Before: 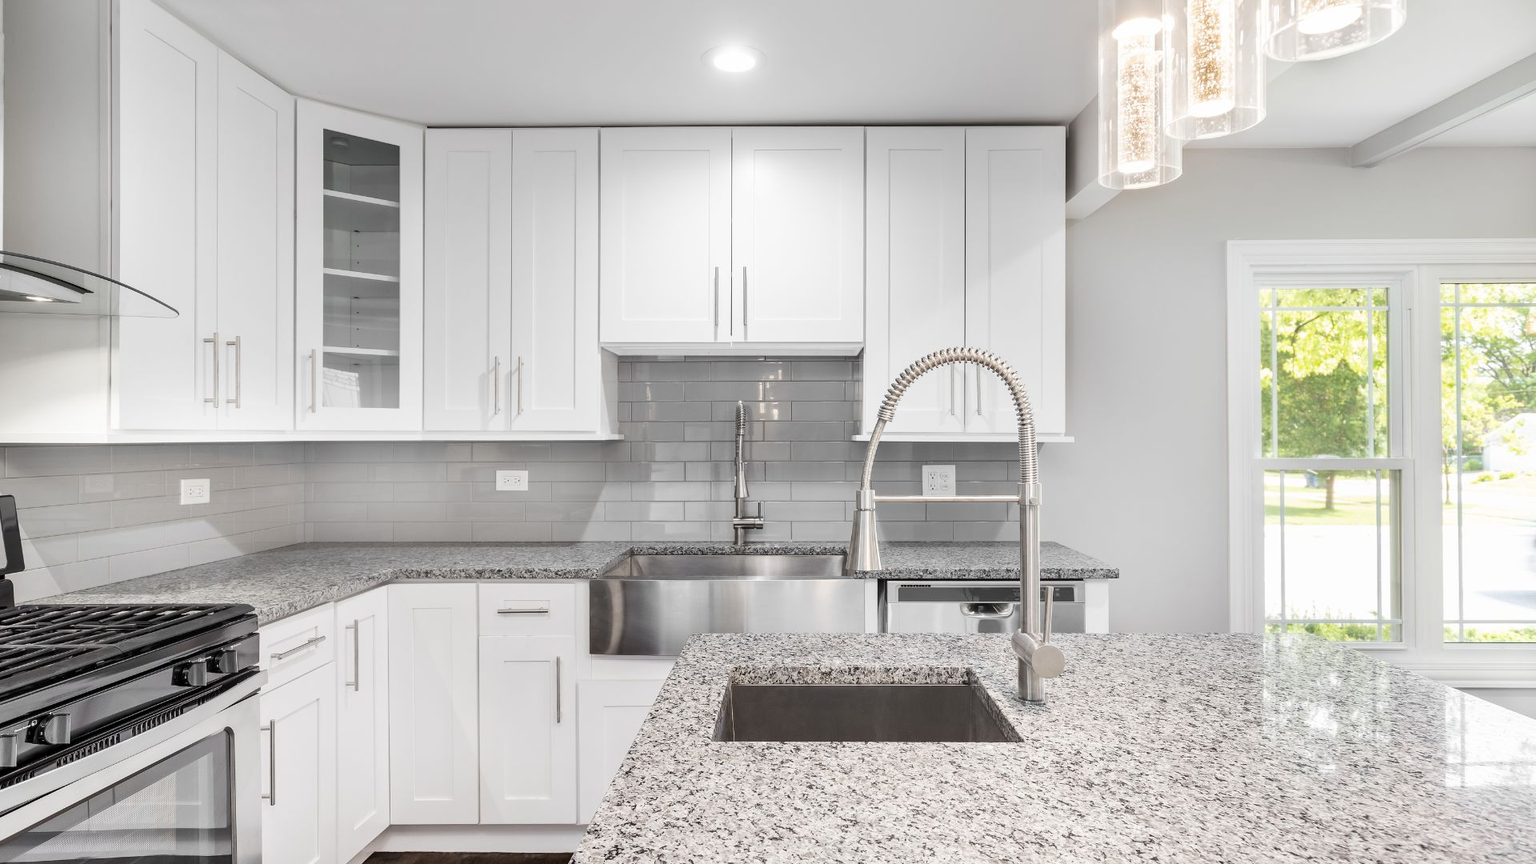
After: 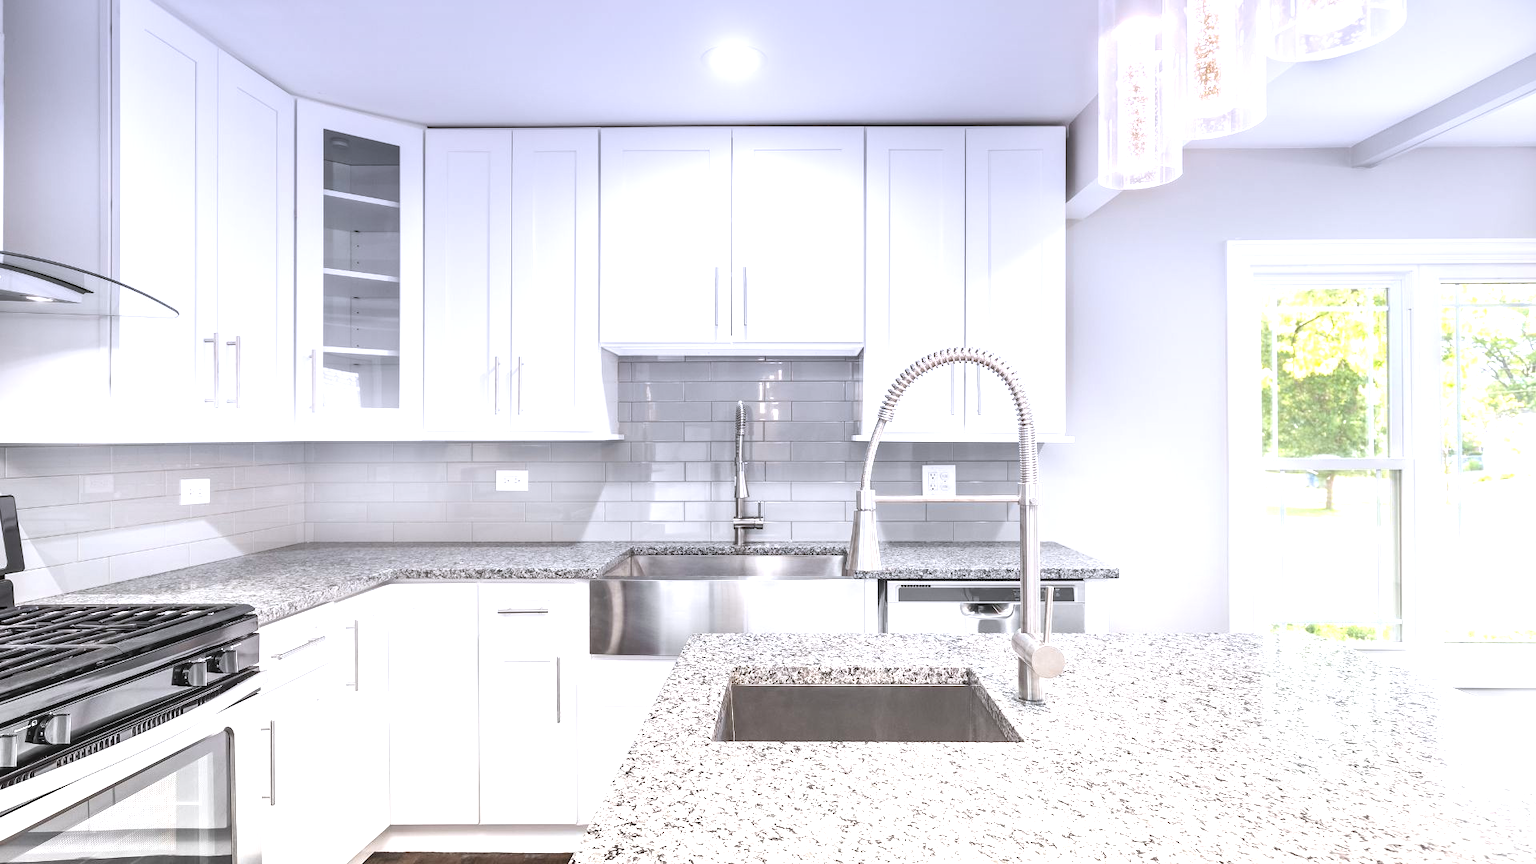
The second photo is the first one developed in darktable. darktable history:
exposure: black level correction 0, exposure 1.1 EV, compensate exposure bias true, compensate highlight preservation false
local contrast: detail 110%
graduated density: hue 238.83°, saturation 50%
